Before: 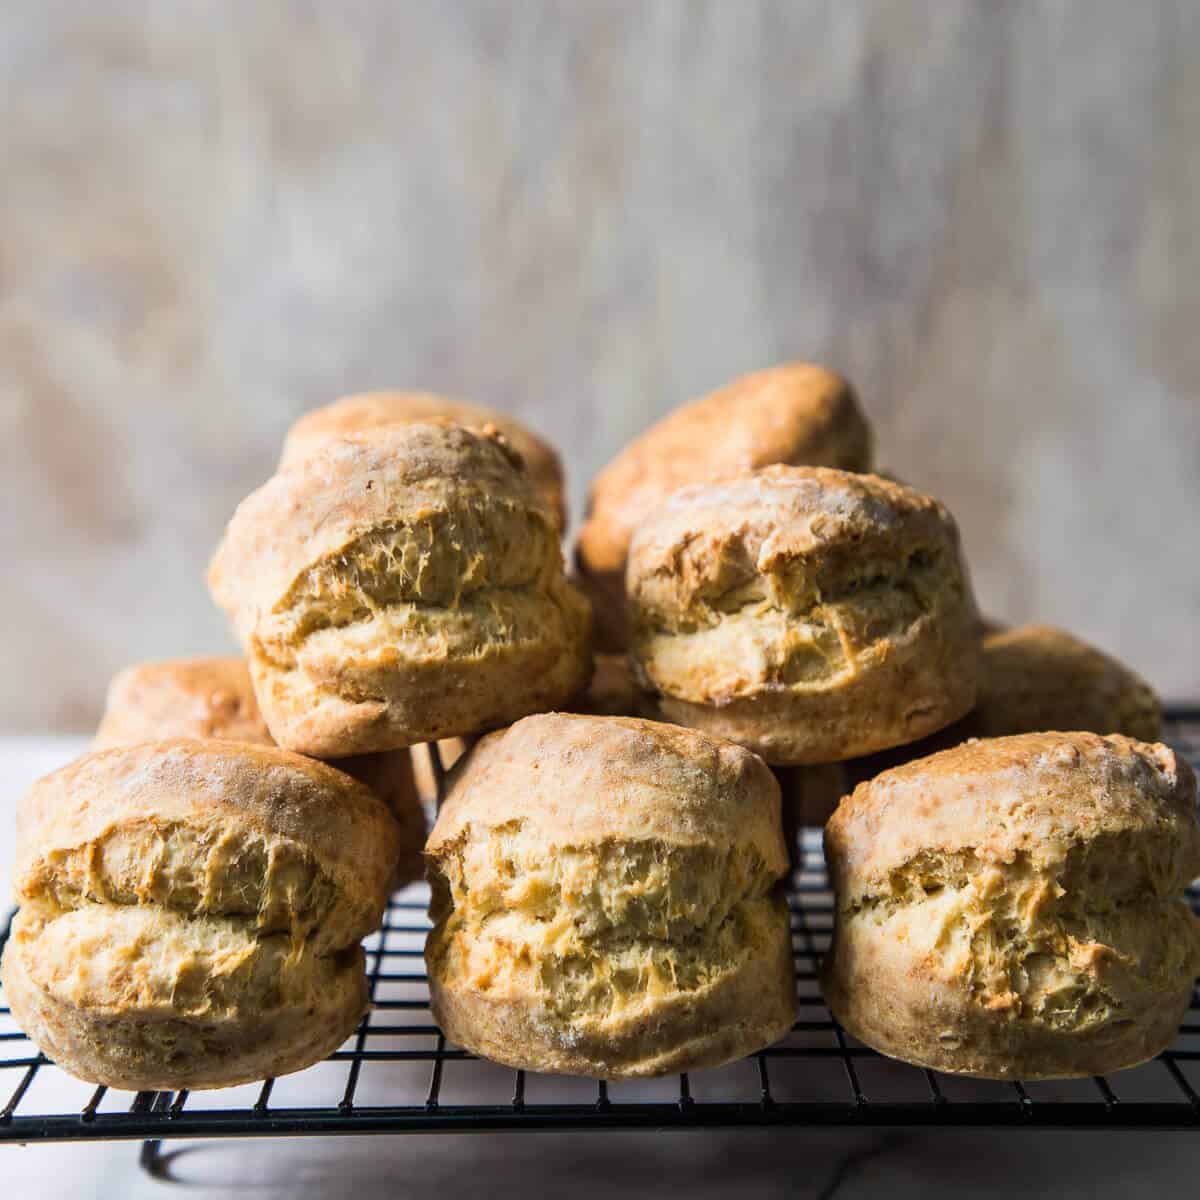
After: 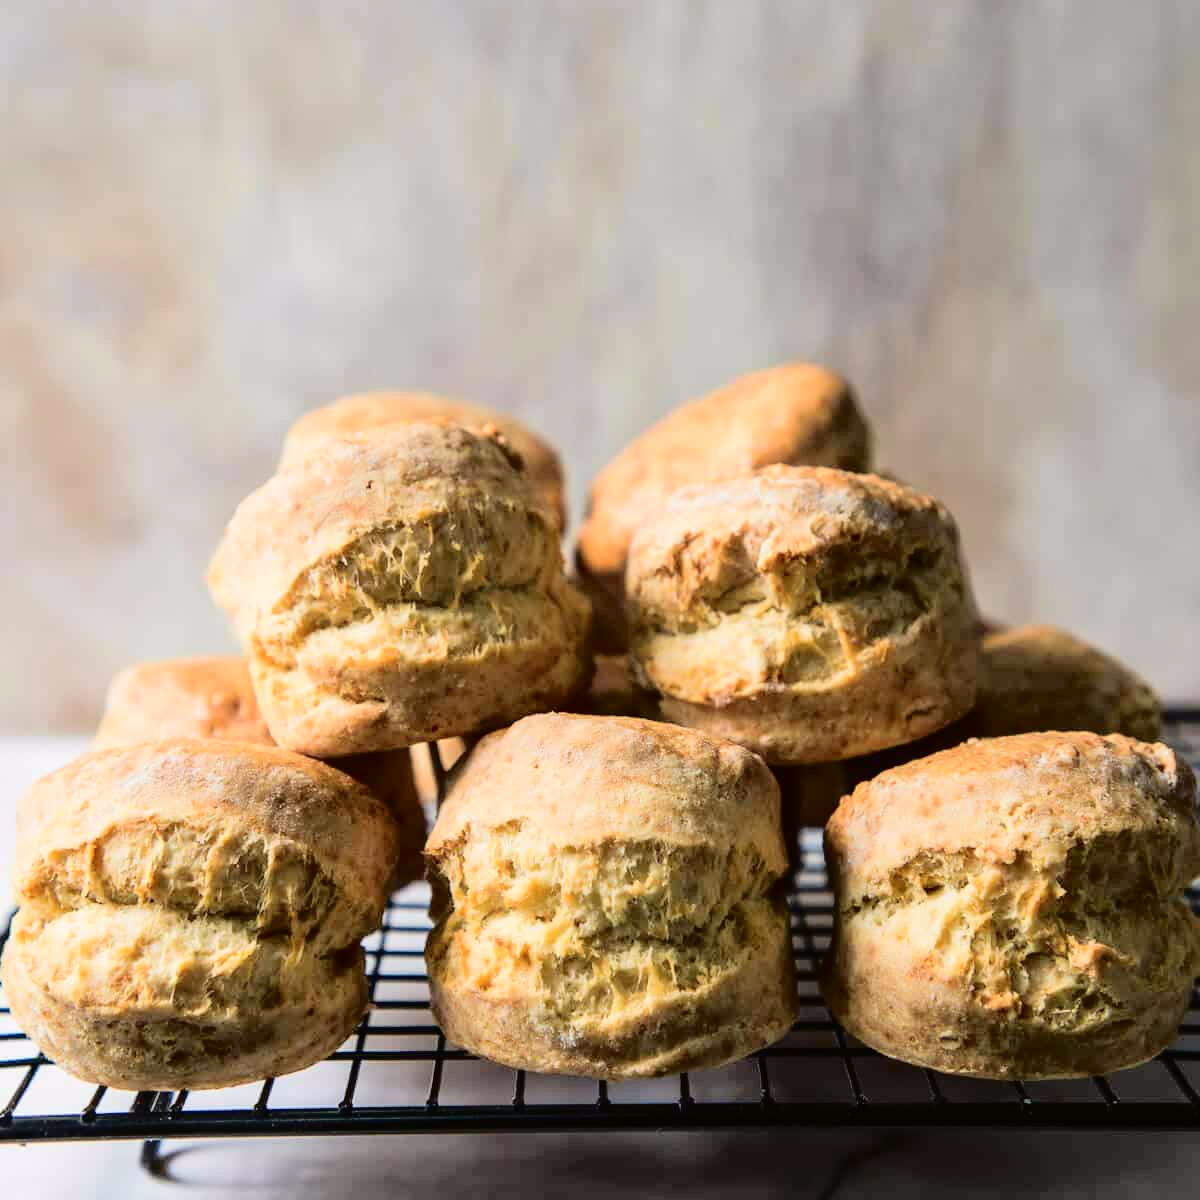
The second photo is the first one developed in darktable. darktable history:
tone curve: curves: ch0 [(0, 0.01) (0.058, 0.039) (0.159, 0.117) (0.282, 0.327) (0.45, 0.534) (0.676, 0.751) (0.89, 0.919) (1, 1)]; ch1 [(0, 0) (0.094, 0.081) (0.285, 0.299) (0.385, 0.403) (0.447, 0.455) (0.495, 0.496) (0.544, 0.552) (0.589, 0.612) (0.722, 0.728) (1, 1)]; ch2 [(0, 0) (0.257, 0.217) (0.43, 0.421) (0.498, 0.507) (0.531, 0.544) (0.56, 0.579) (0.625, 0.642) (1, 1)], color space Lab, independent channels, preserve colors none
rgb levels: preserve colors max RGB
